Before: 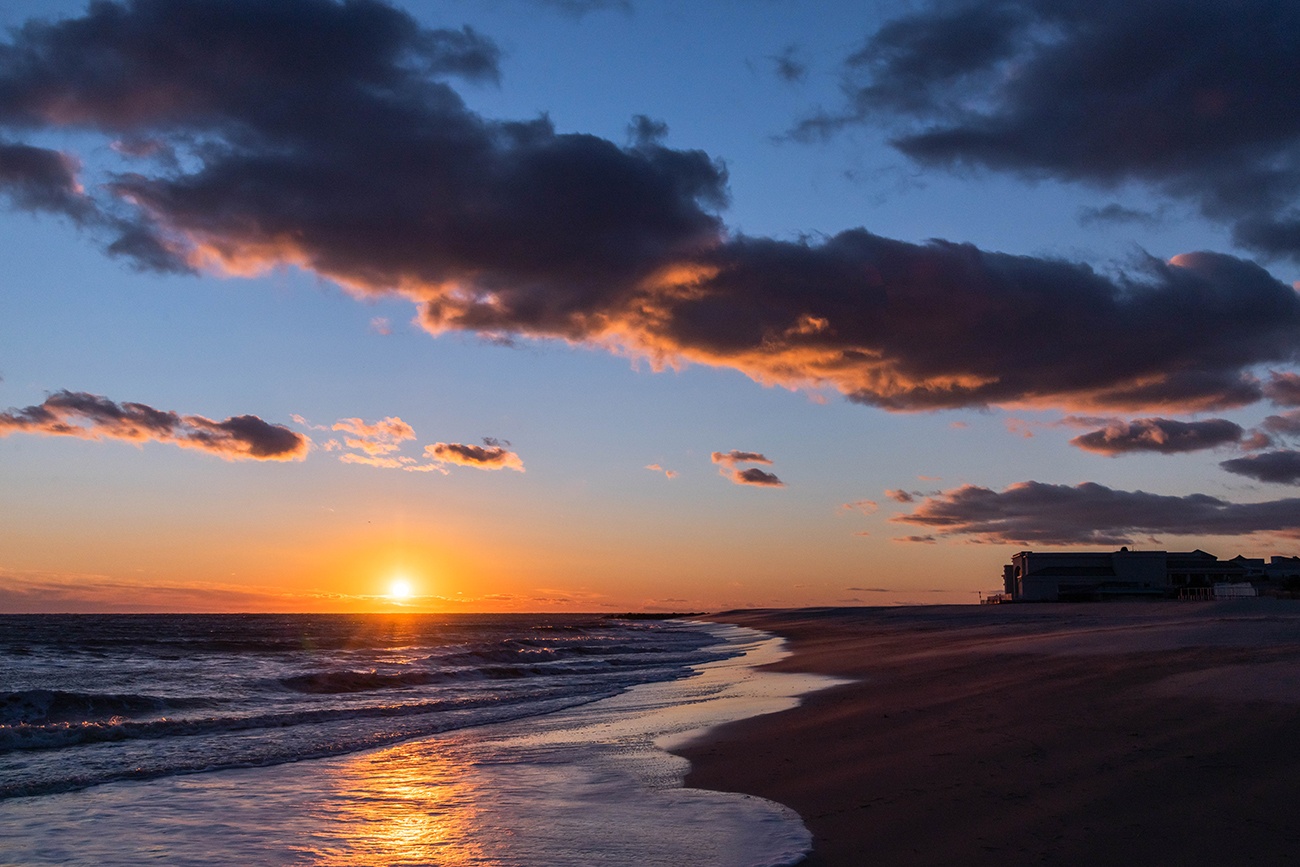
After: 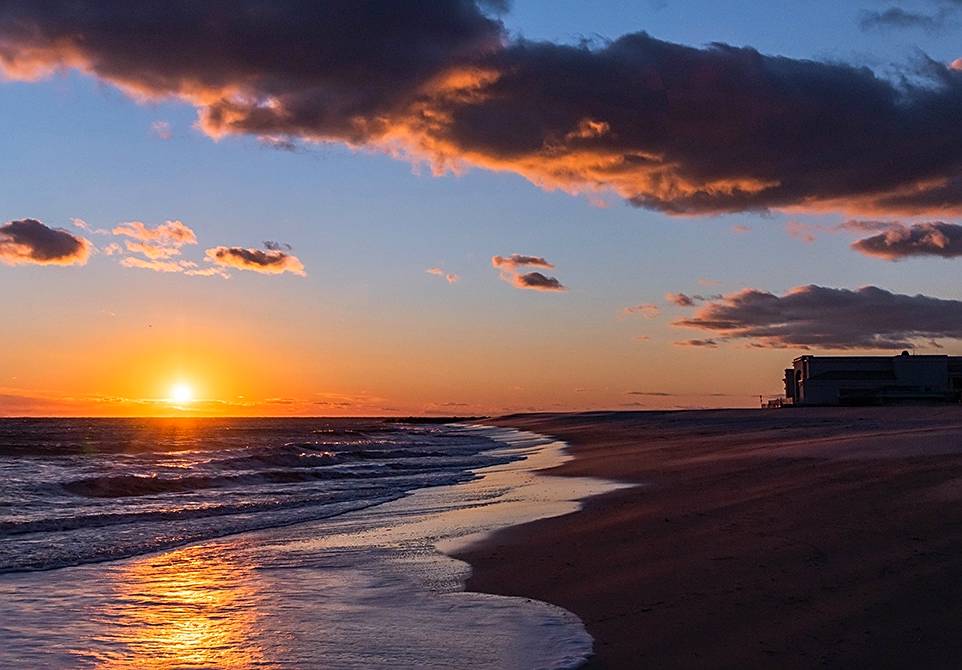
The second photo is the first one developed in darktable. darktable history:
crop: left 16.882%, top 22.637%, right 9.114%
sharpen: on, module defaults
color correction: highlights b* 0.015, saturation 1.09
